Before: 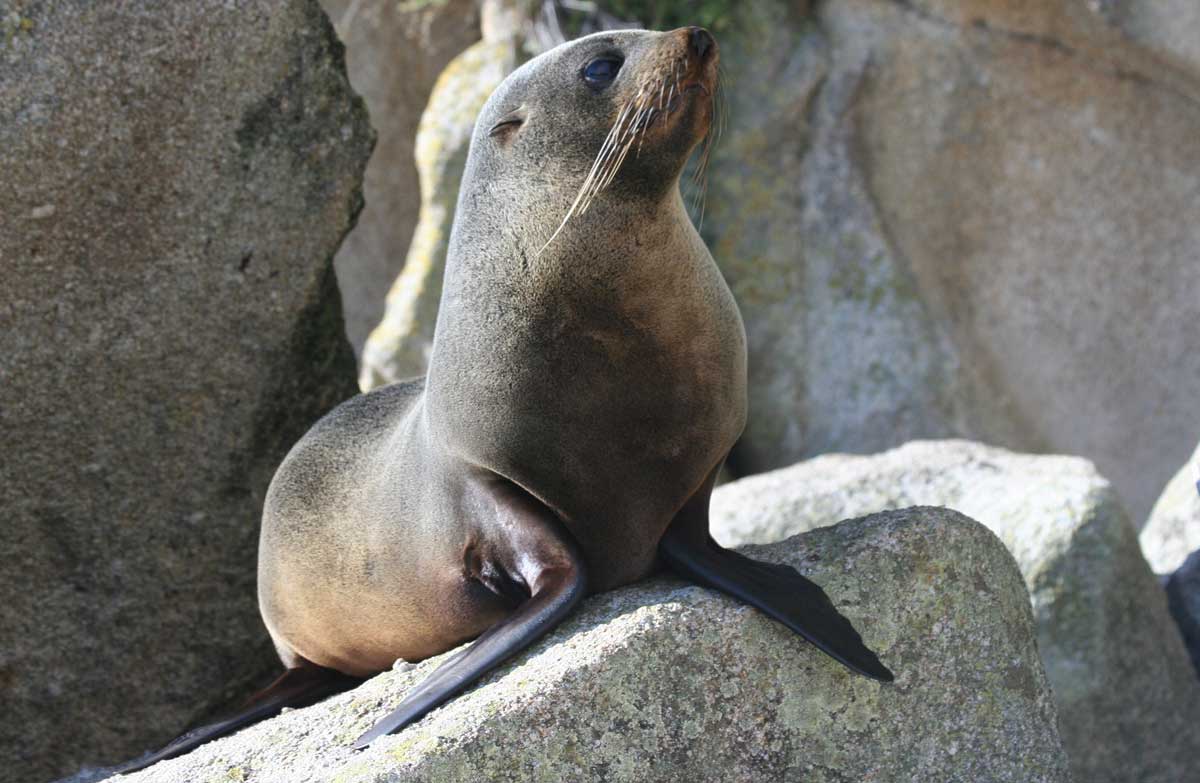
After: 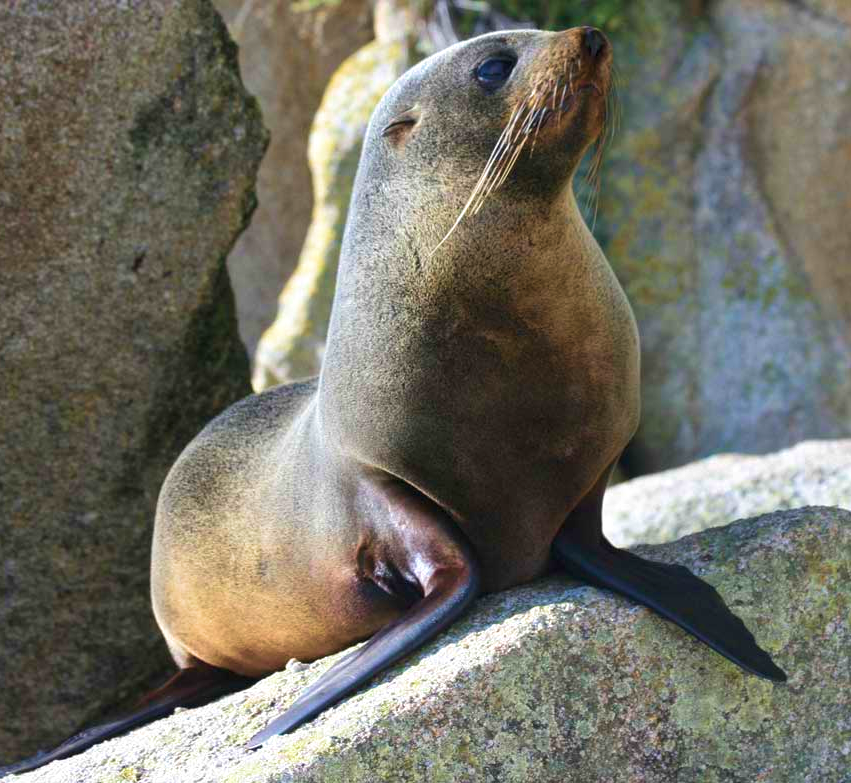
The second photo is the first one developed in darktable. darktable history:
crop and rotate: left 8.973%, right 20.086%
local contrast: highlights 105%, shadows 99%, detail 119%, midtone range 0.2
velvia: strength 74.79%
